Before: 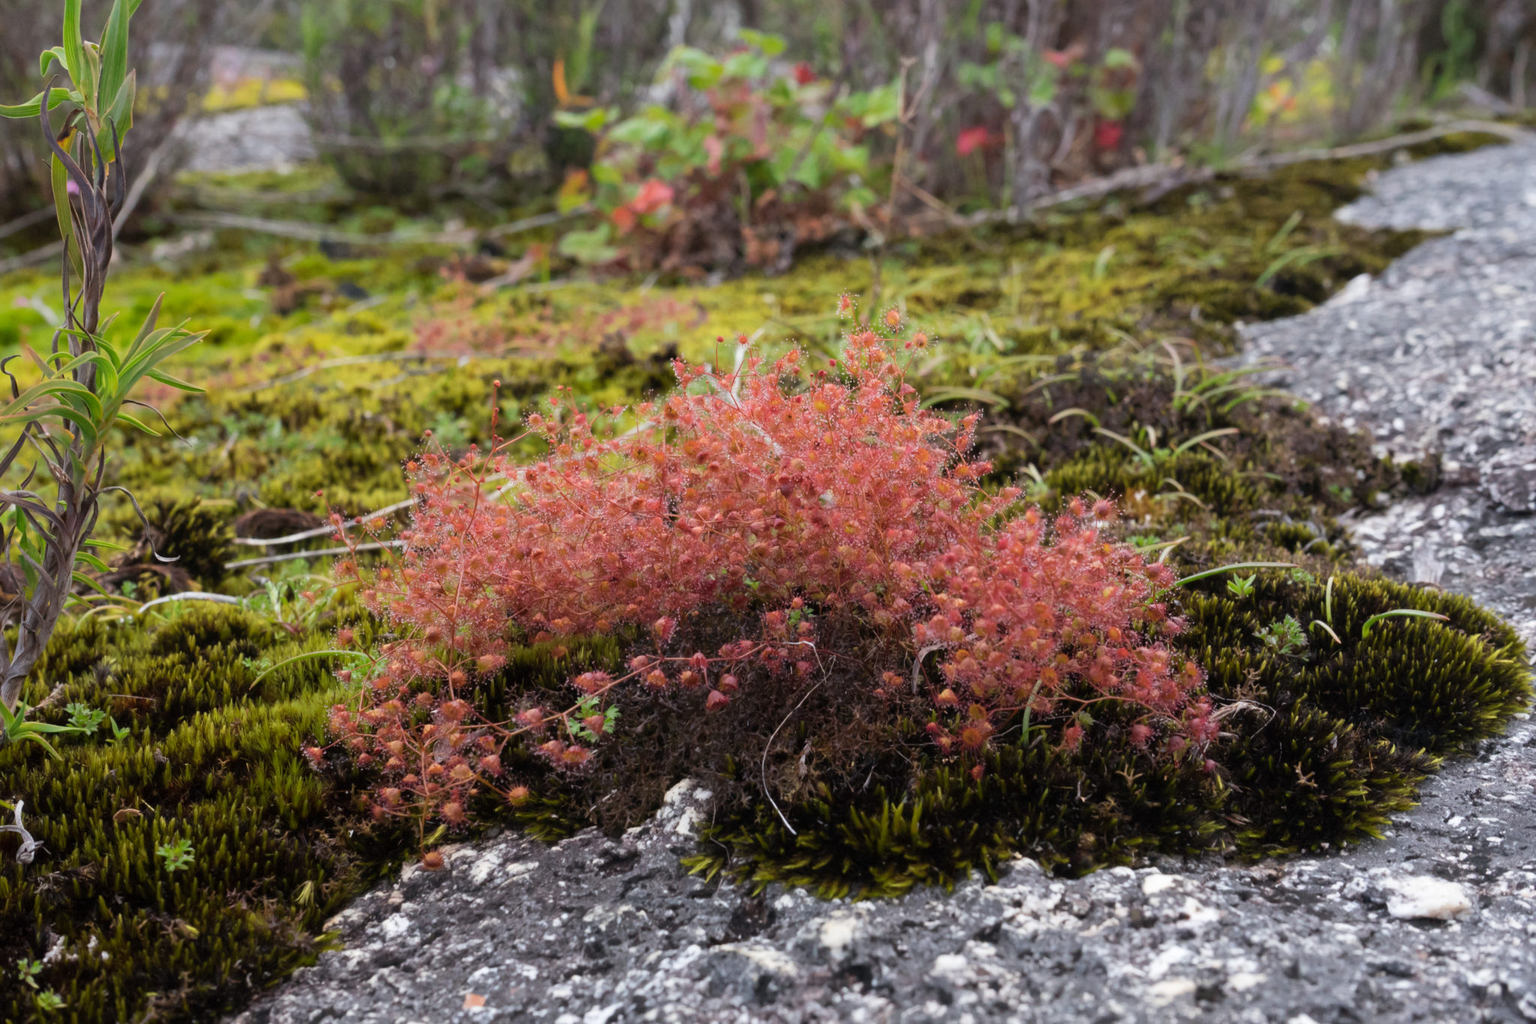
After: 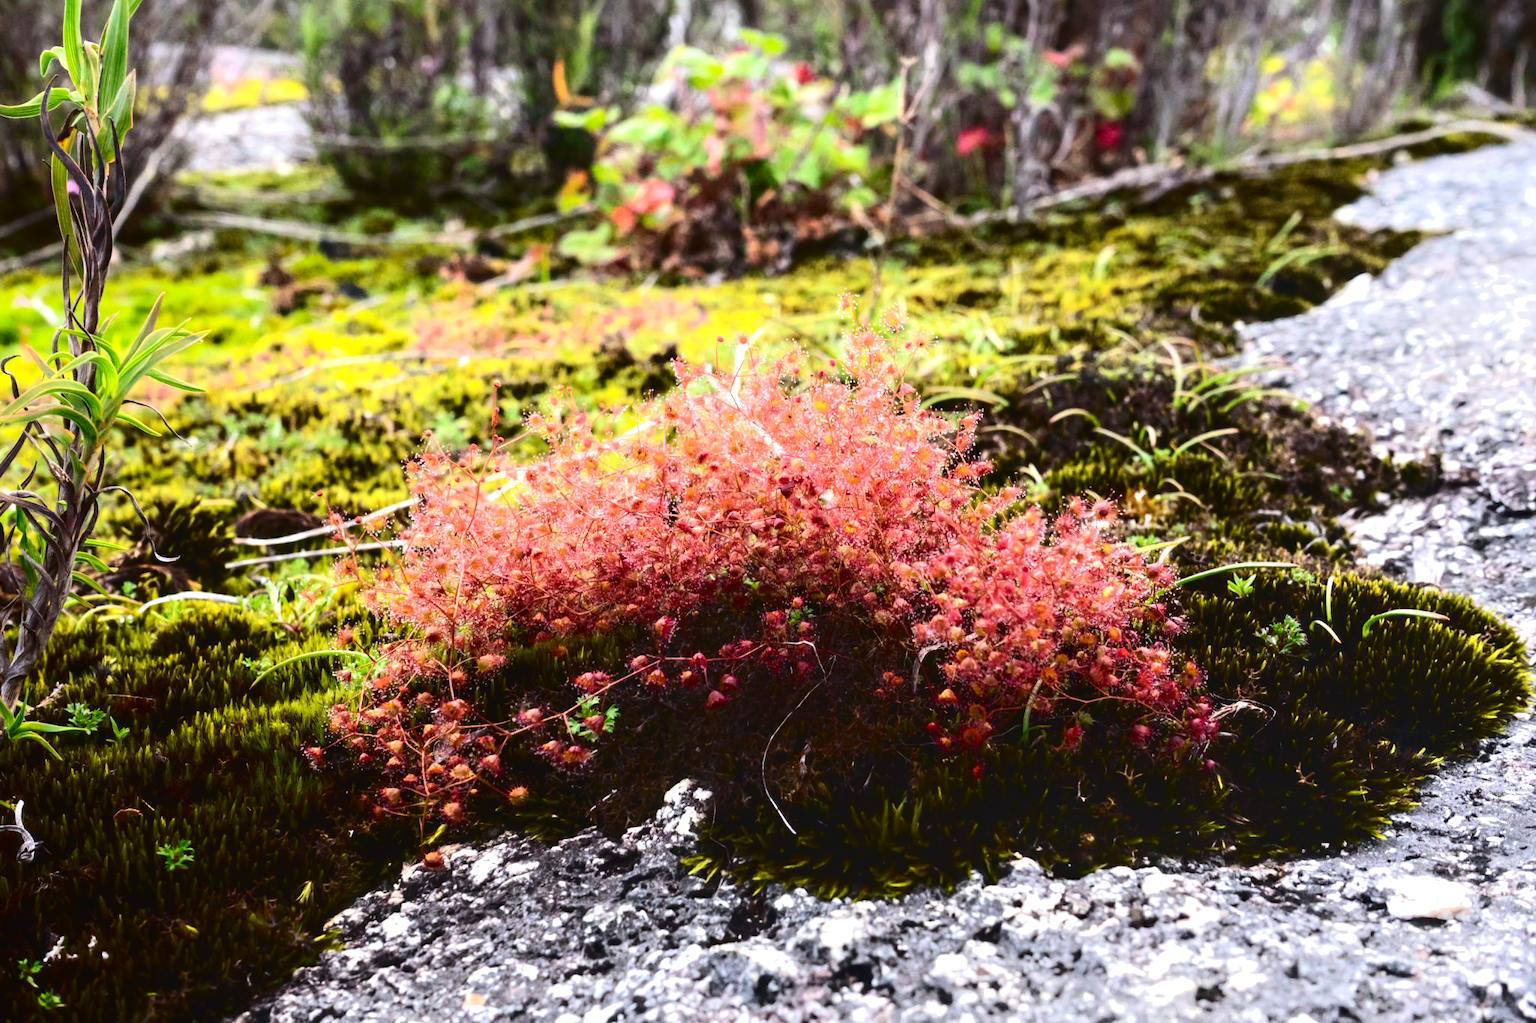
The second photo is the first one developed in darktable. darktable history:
exposure: exposure 0.493 EV, compensate highlight preservation false
contrast brightness saturation: contrast 0.24, brightness -0.24, saturation 0.14
local contrast: detail 110%
tone equalizer: -8 EV 0.001 EV, -7 EV -0.002 EV, -6 EV 0.002 EV, -5 EV -0.03 EV, -4 EV -0.116 EV, -3 EV -0.169 EV, -2 EV 0.24 EV, -1 EV 0.702 EV, +0 EV 0.493 EV
shadows and highlights: shadows -40.15, highlights 62.88, soften with gaussian
